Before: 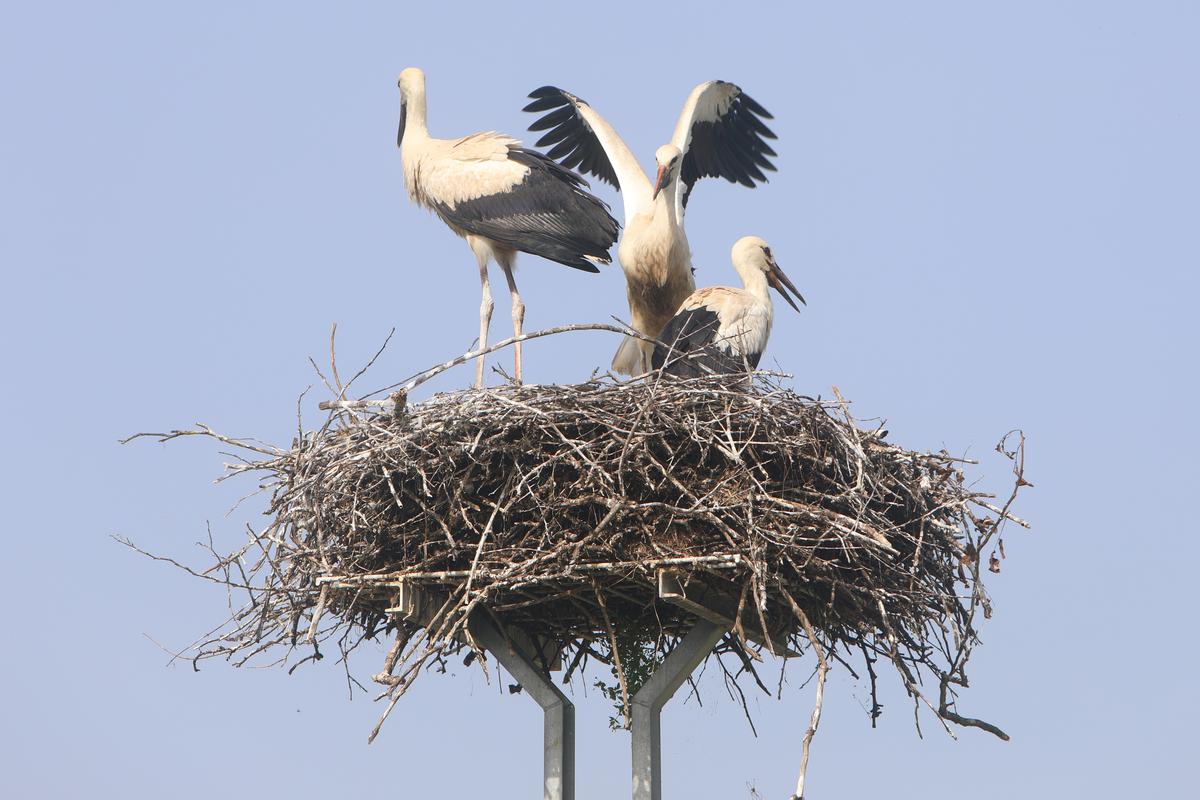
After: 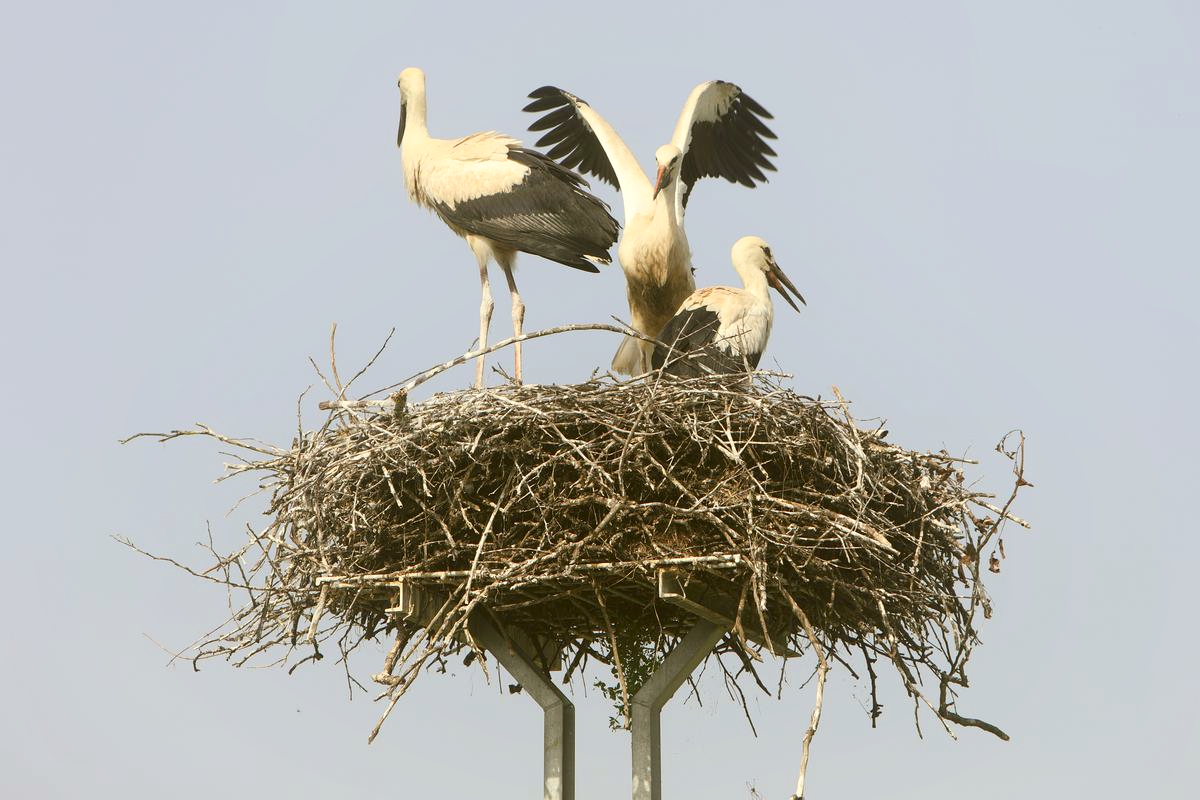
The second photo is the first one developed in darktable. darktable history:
color correction: highlights a* -1.27, highlights b* 10.31, shadows a* 0.35, shadows b* 19.02
shadows and highlights: shadows -1.52, highlights 40.17
